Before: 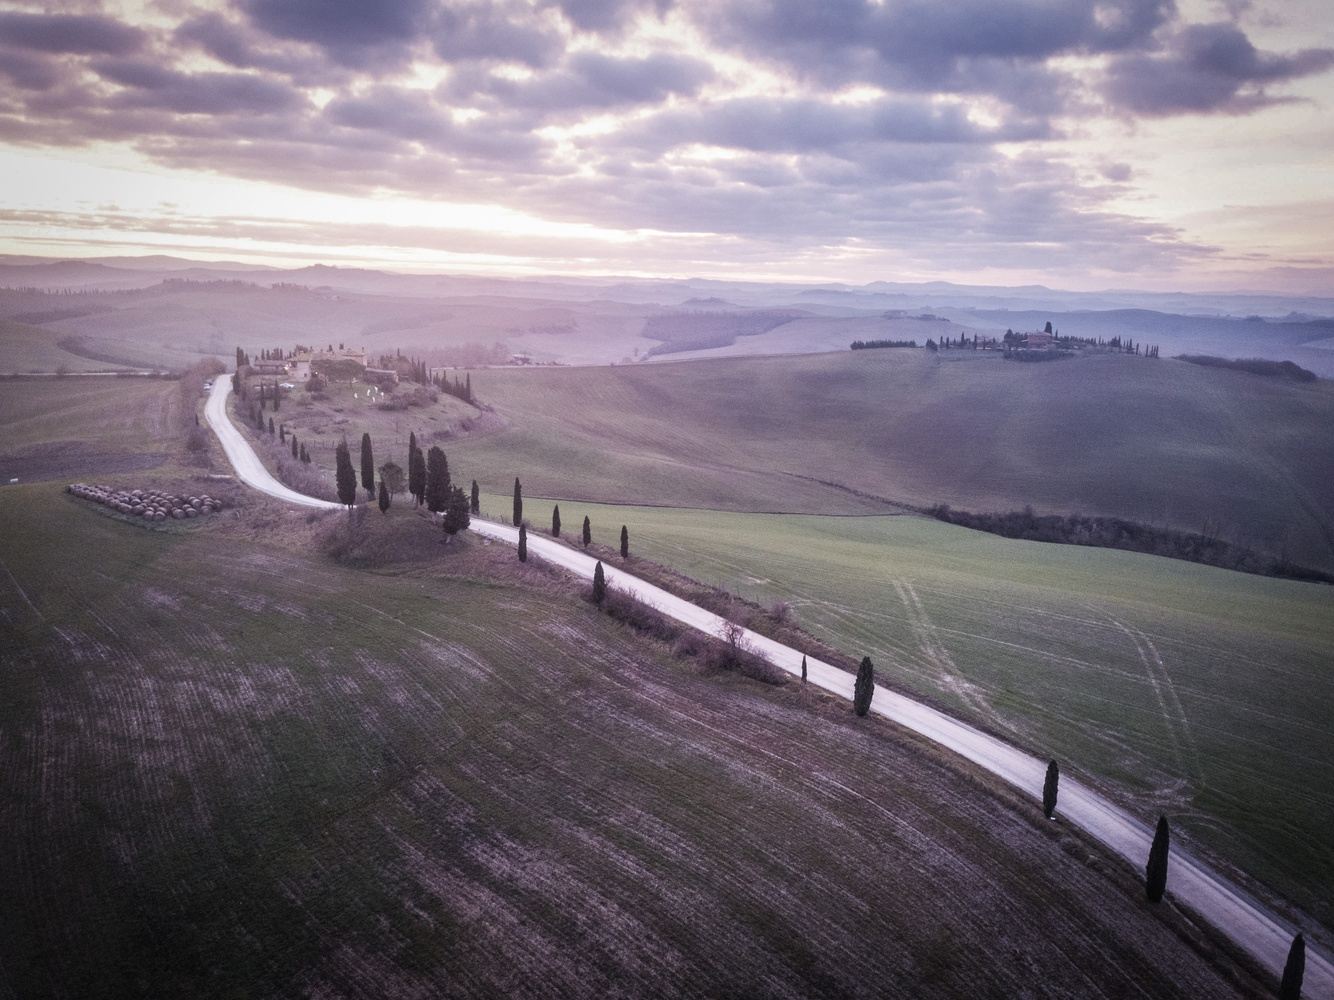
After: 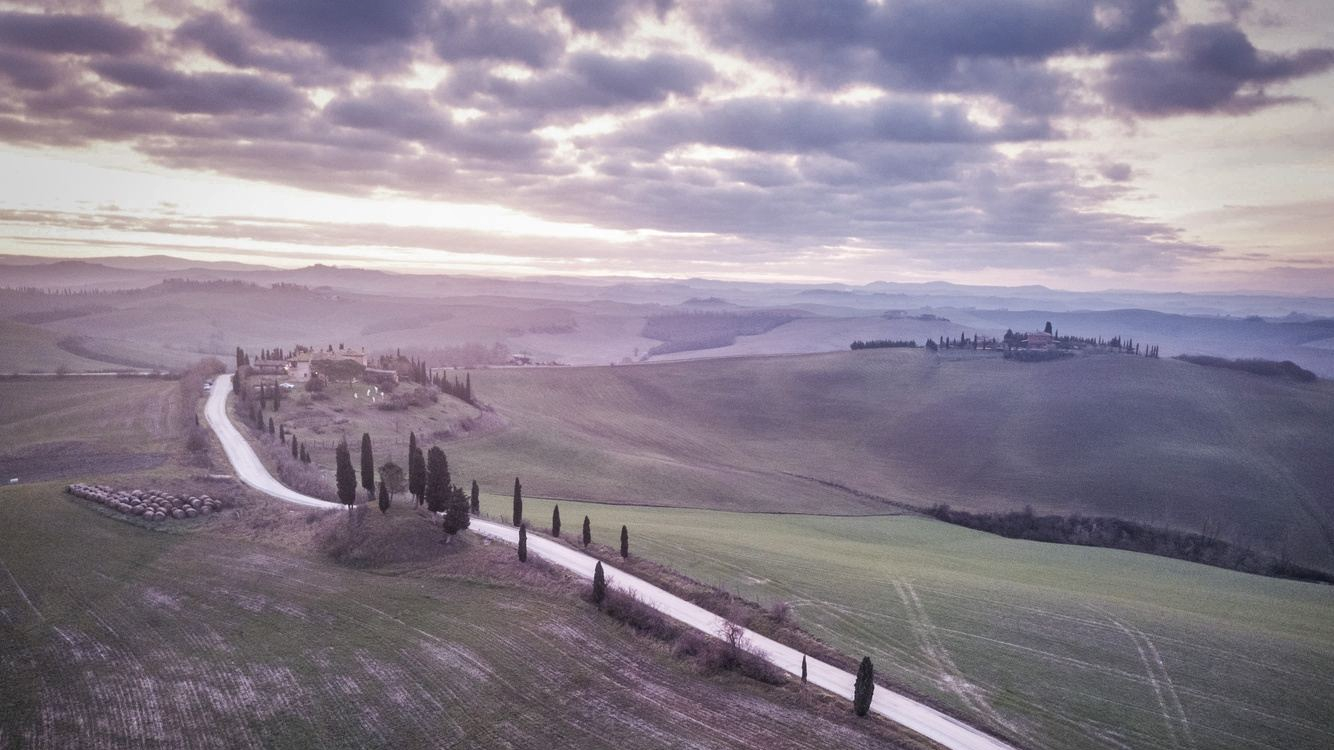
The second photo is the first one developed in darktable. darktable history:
crop: bottom 24.988%
shadows and highlights: shadows 60, soften with gaussian
